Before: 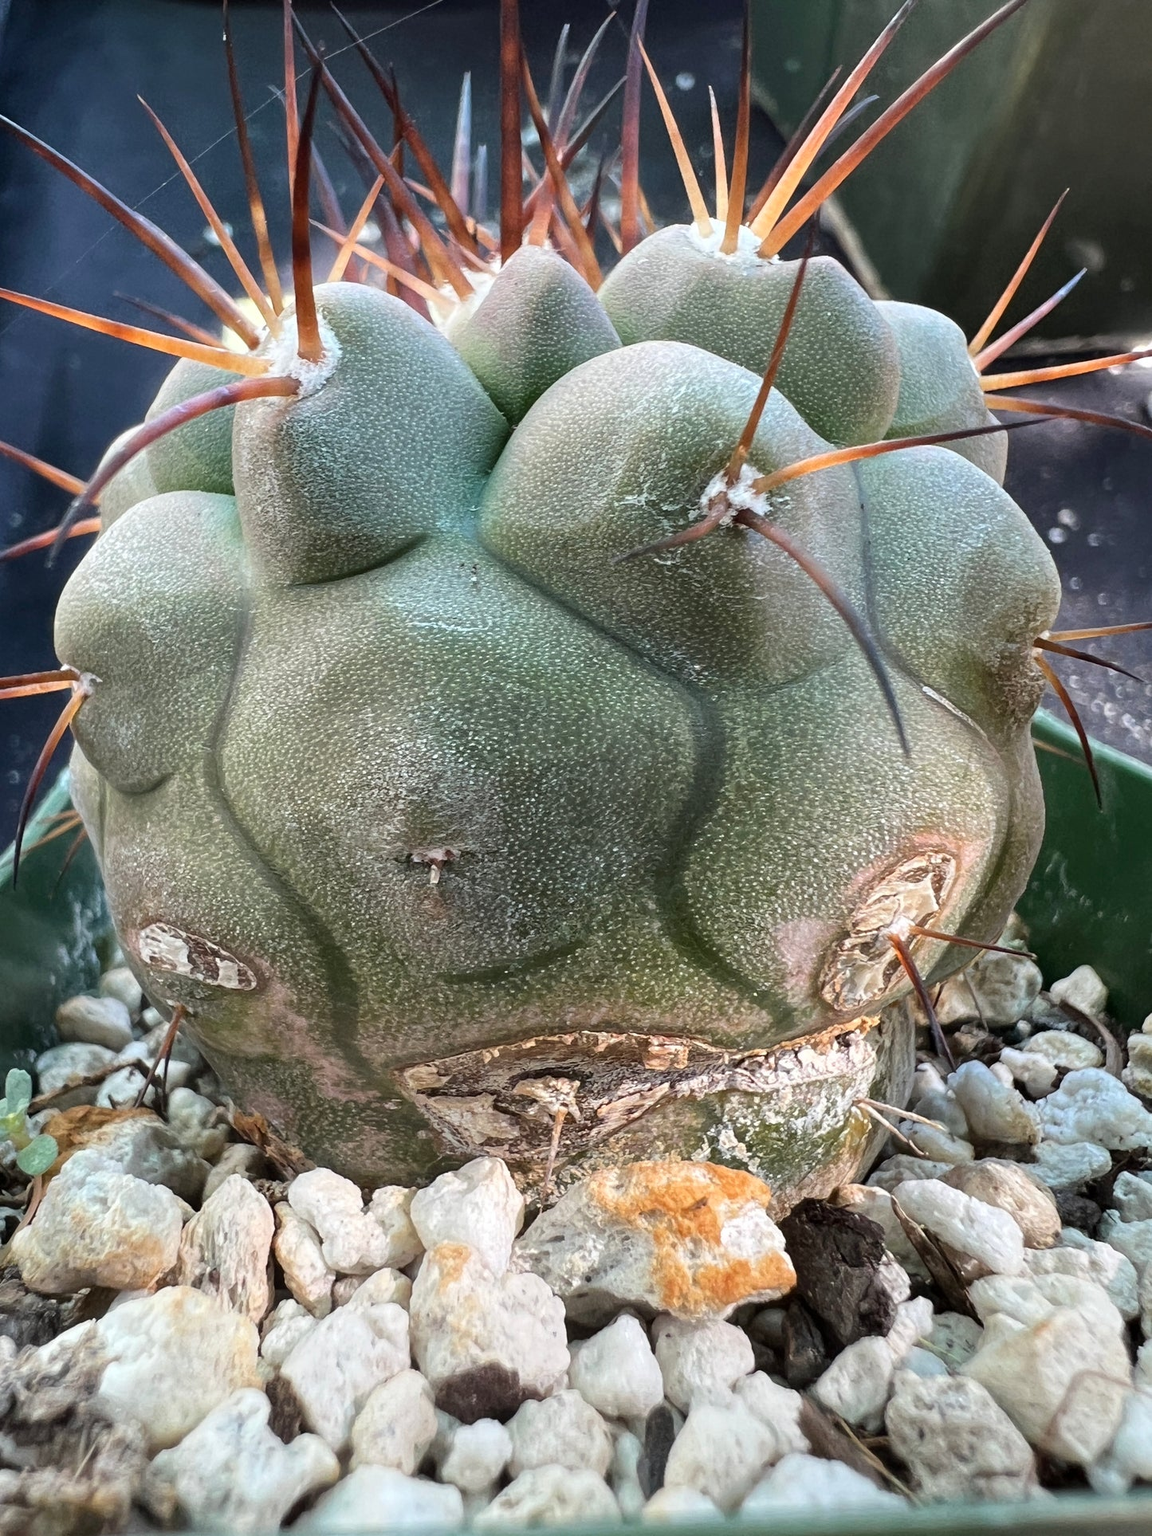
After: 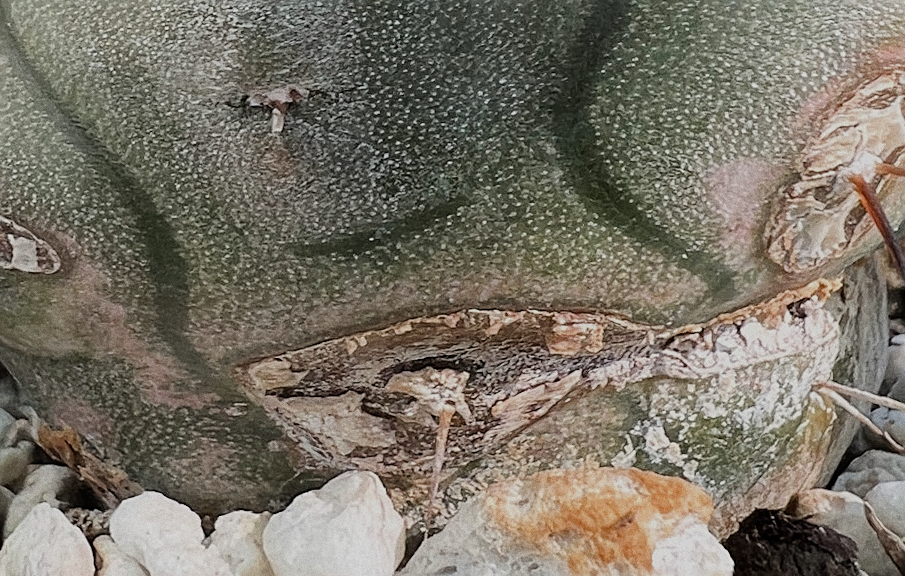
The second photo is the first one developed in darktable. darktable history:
filmic rgb: black relative exposure -7.65 EV, white relative exposure 4.56 EV, hardness 3.61
sharpen: on, module defaults
color zones: curves: ch0 [(0, 0.5) (0.125, 0.4) (0.25, 0.5) (0.375, 0.4) (0.5, 0.4) (0.625, 0.35) (0.75, 0.35) (0.875, 0.5)]; ch1 [(0, 0.35) (0.125, 0.45) (0.25, 0.35) (0.375, 0.35) (0.5, 0.35) (0.625, 0.35) (0.75, 0.45) (0.875, 0.35)]; ch2 [(0, 0.6) (0.125, 0.5) (0.25, 0.5) (0.375, 0.6) (0.5, 0.6) (0.625, 0.5) (0.75, 0.5) (0.875, 0.5)]
rotate and perspective: rotation -2.12°, lens shift (vertical) 0.009, lens shift (horizontal) -0.008, automatic cropping original format, crop left 0.036, crop right 0.964, crop top 0.05, crop bottom 0.959
exposure: black level correction 0.001, compensate highlight preservation false
contrast equalizer: y [[0.5, 0.486, 0.447, 0.446, 0.489, 0.5], [0.5 ×6], [0.5 ×6], [0 ×6], [0 ×6]]
grain: on, module defaults
crop: left 18.091%, top 51.13%, right 17.525%, bottom 16.85%
